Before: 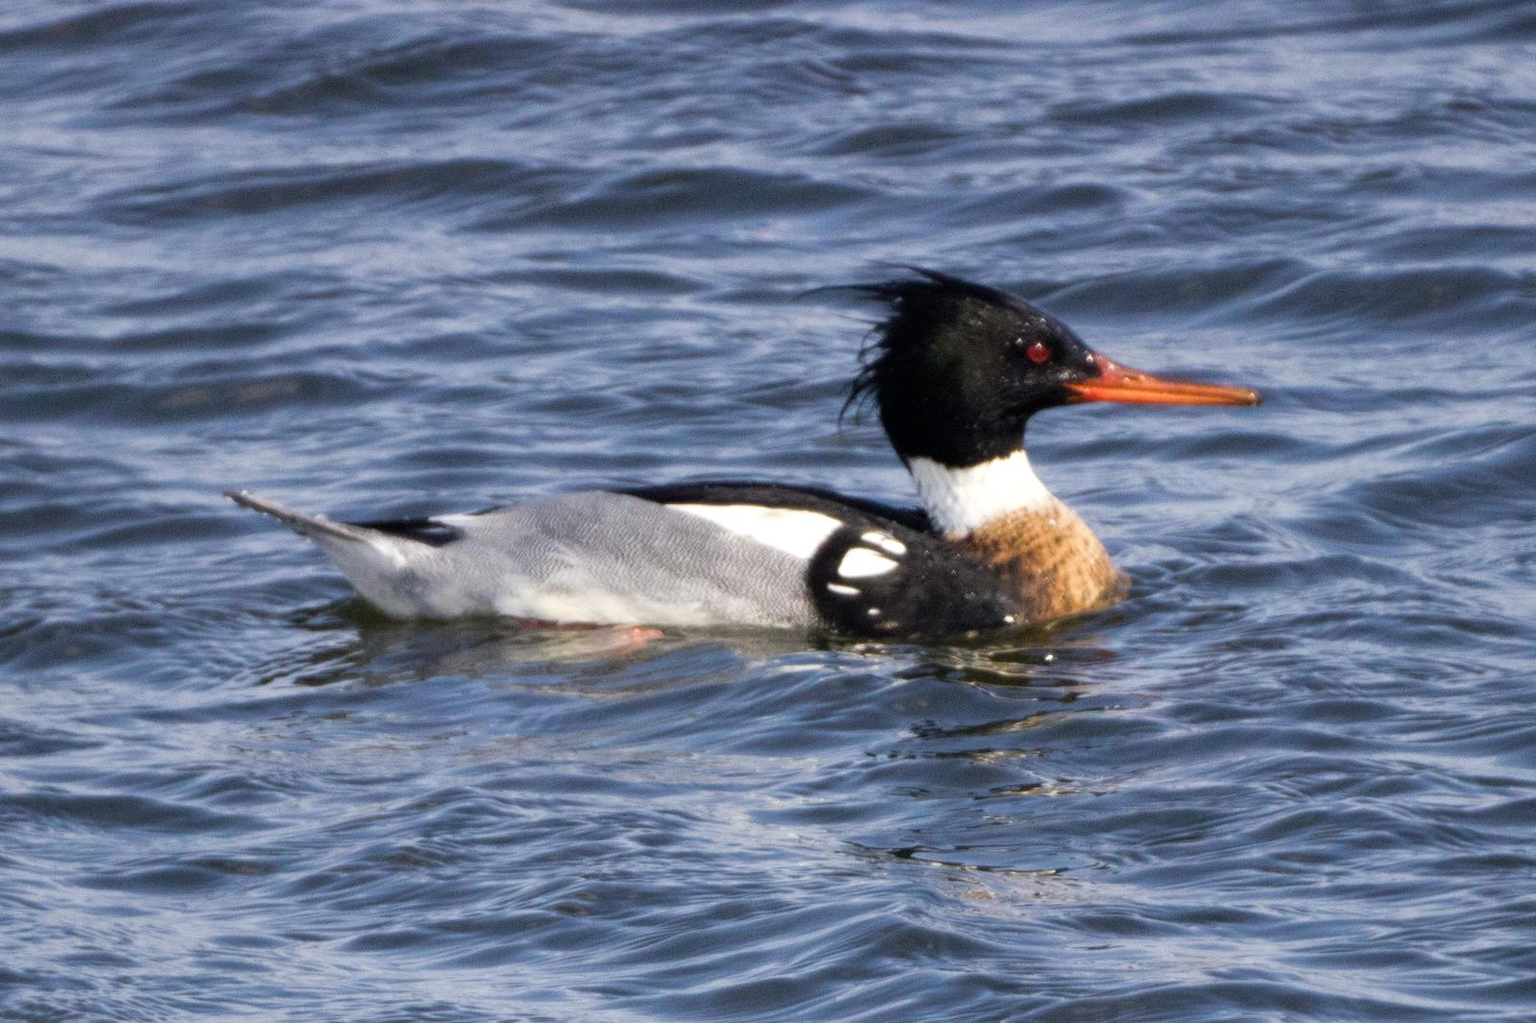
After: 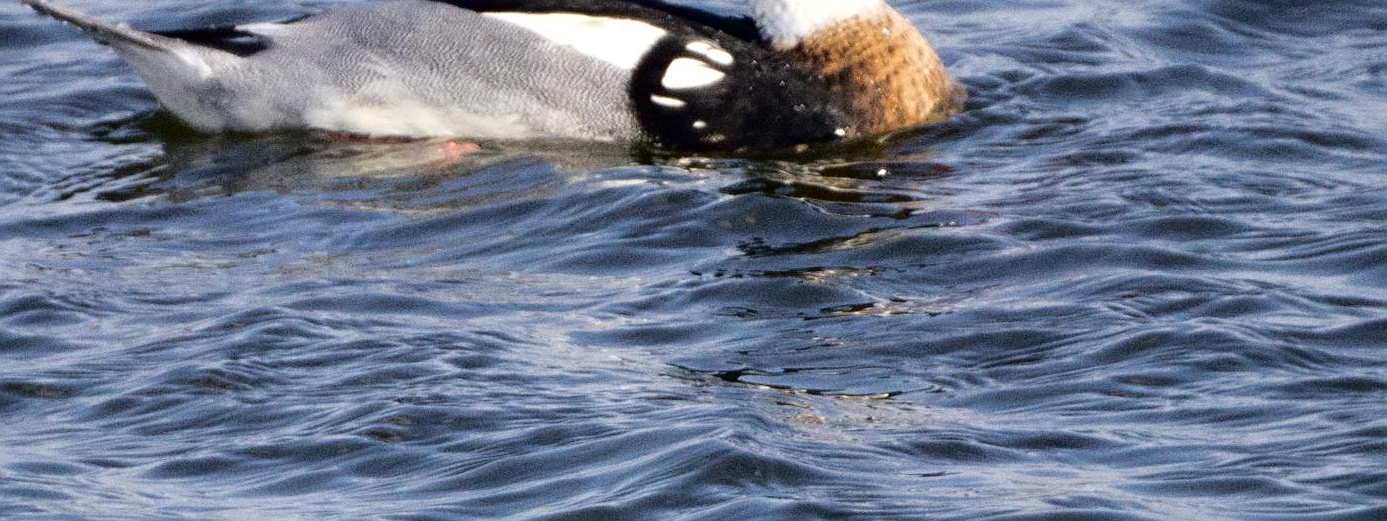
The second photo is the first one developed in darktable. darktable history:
sharpen: on, module defaults
grain: coarseness 0.09 ISO
fill light: exposure -2 EV, width 8.6
crop and rotate: left 13.306%, top 48.129%, bottom 2.928%
